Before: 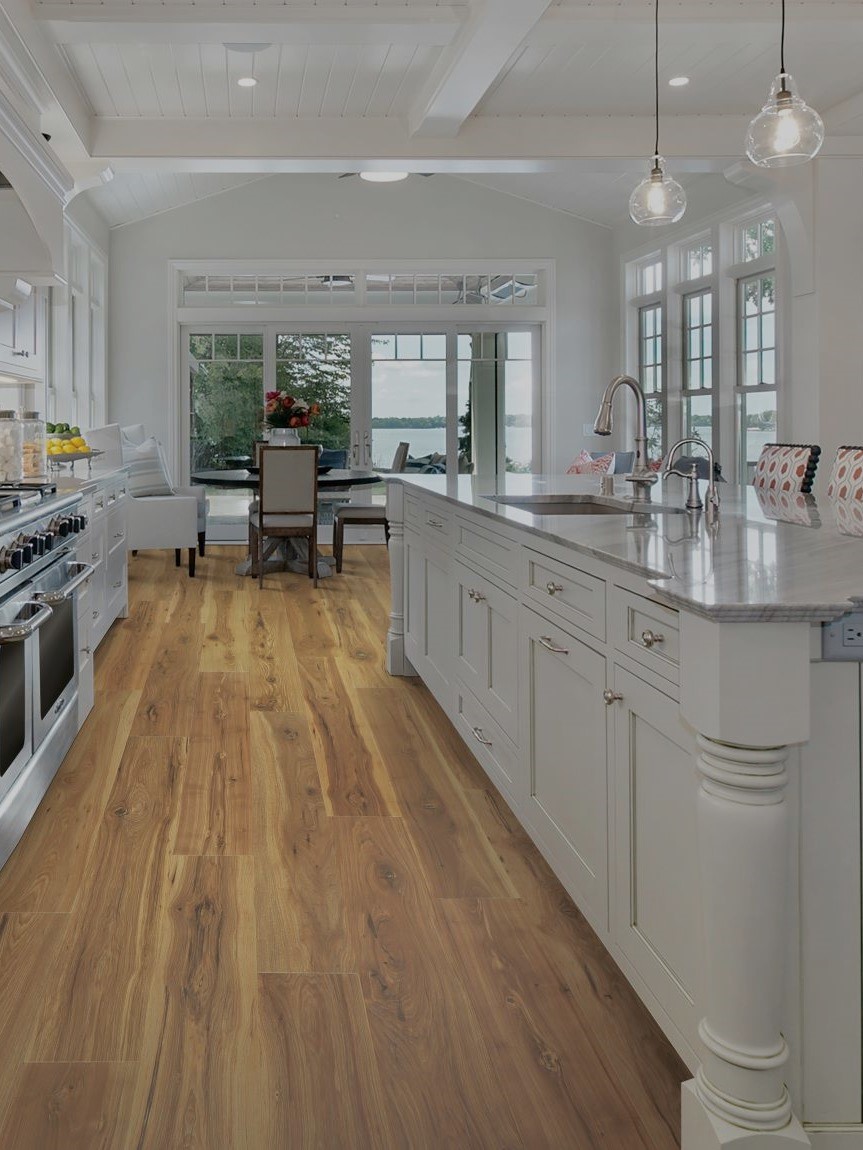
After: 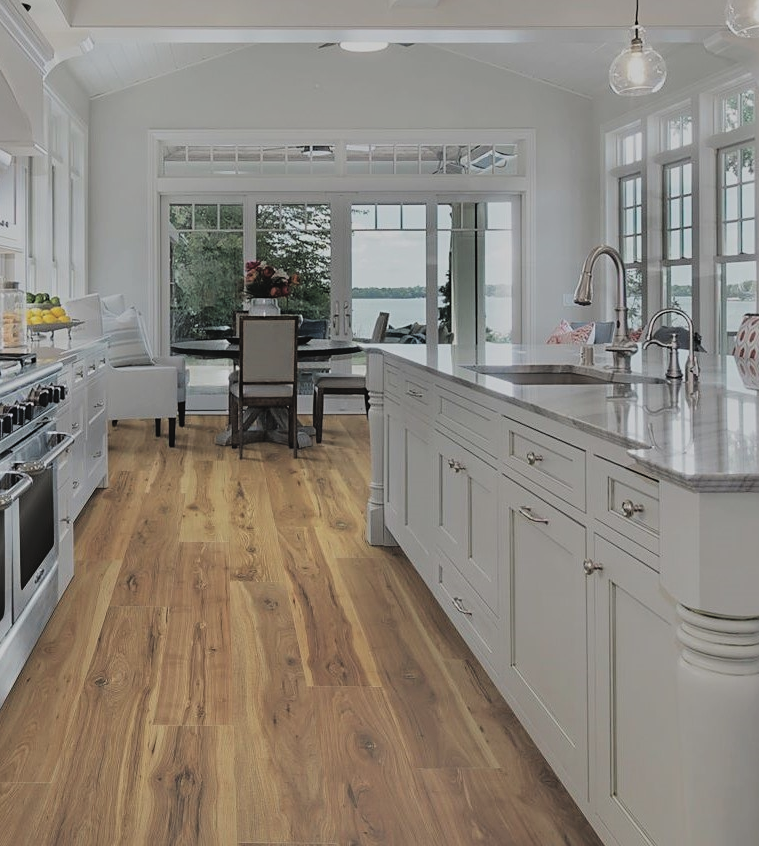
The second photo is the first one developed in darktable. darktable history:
crop and rotate: left 2.425%, top 11.305%, right 9.6%, bottom 15.08%
shadows and highlights: shadows 4.1, highlights -17.6, soften with gaussian
sharpen: amount 0.2
exposure: black level correction -0.028, compensate highlight preservation false
filmic rgb: black relative exposure -5 EV, hardness 2.88, contrast 1.3
